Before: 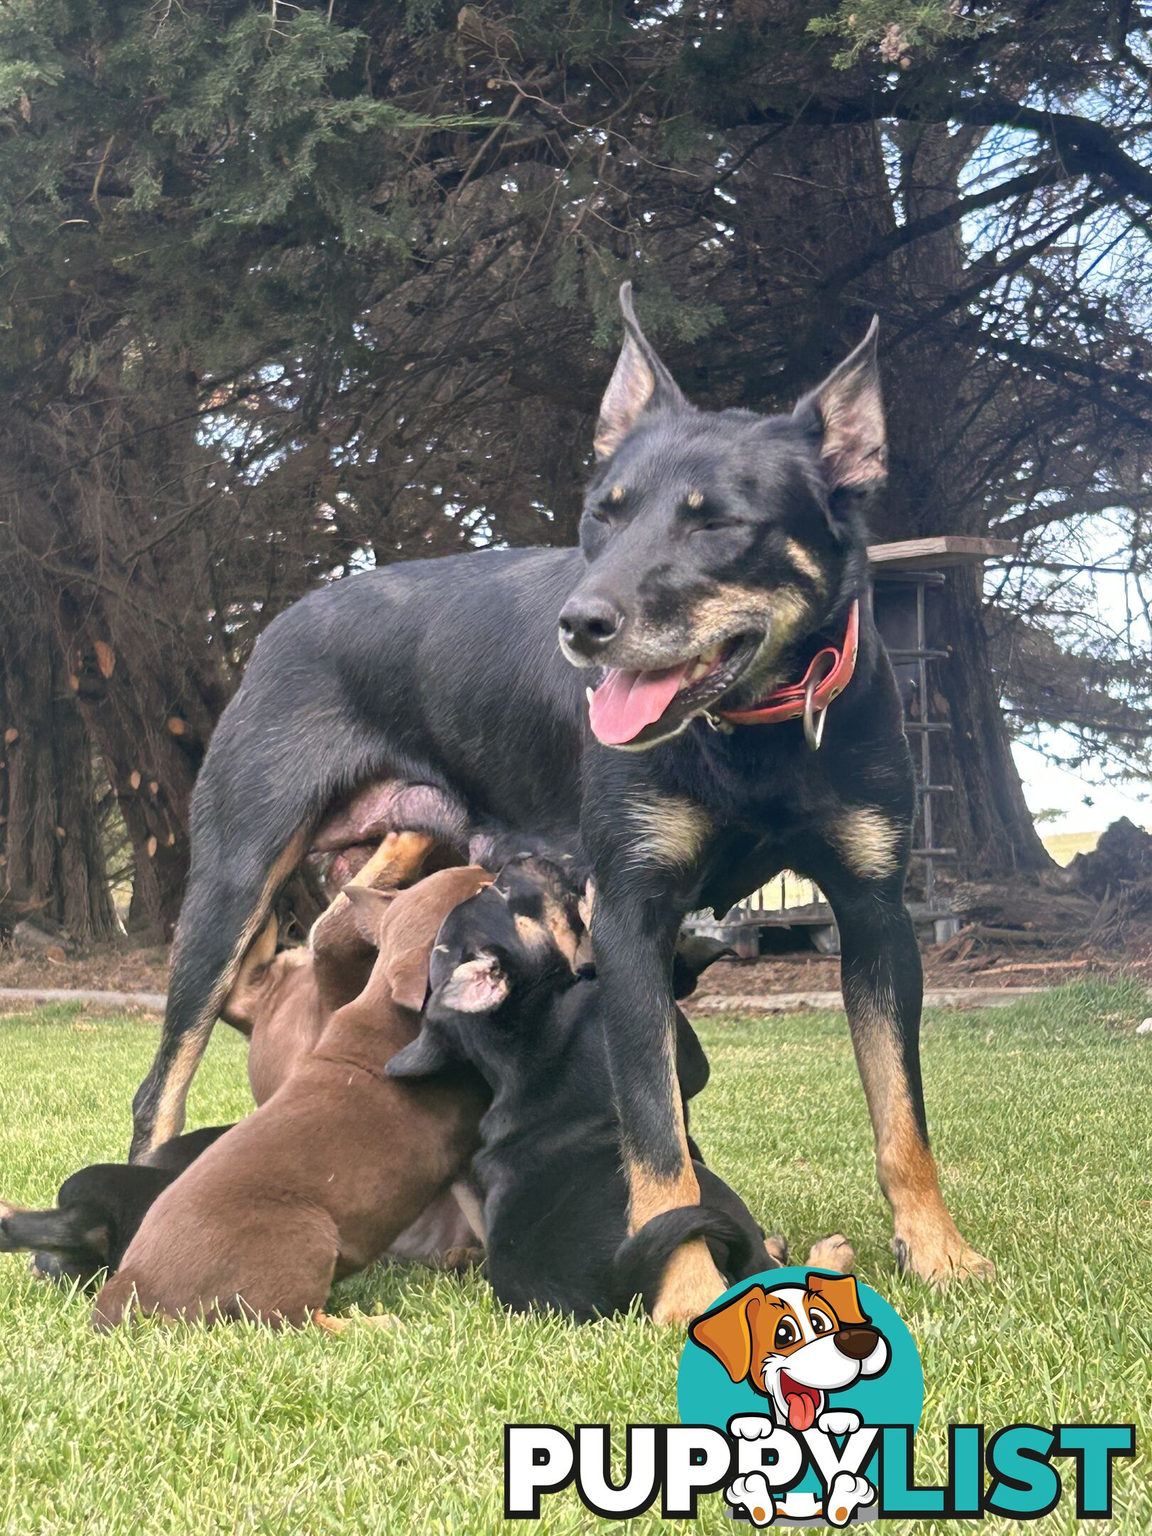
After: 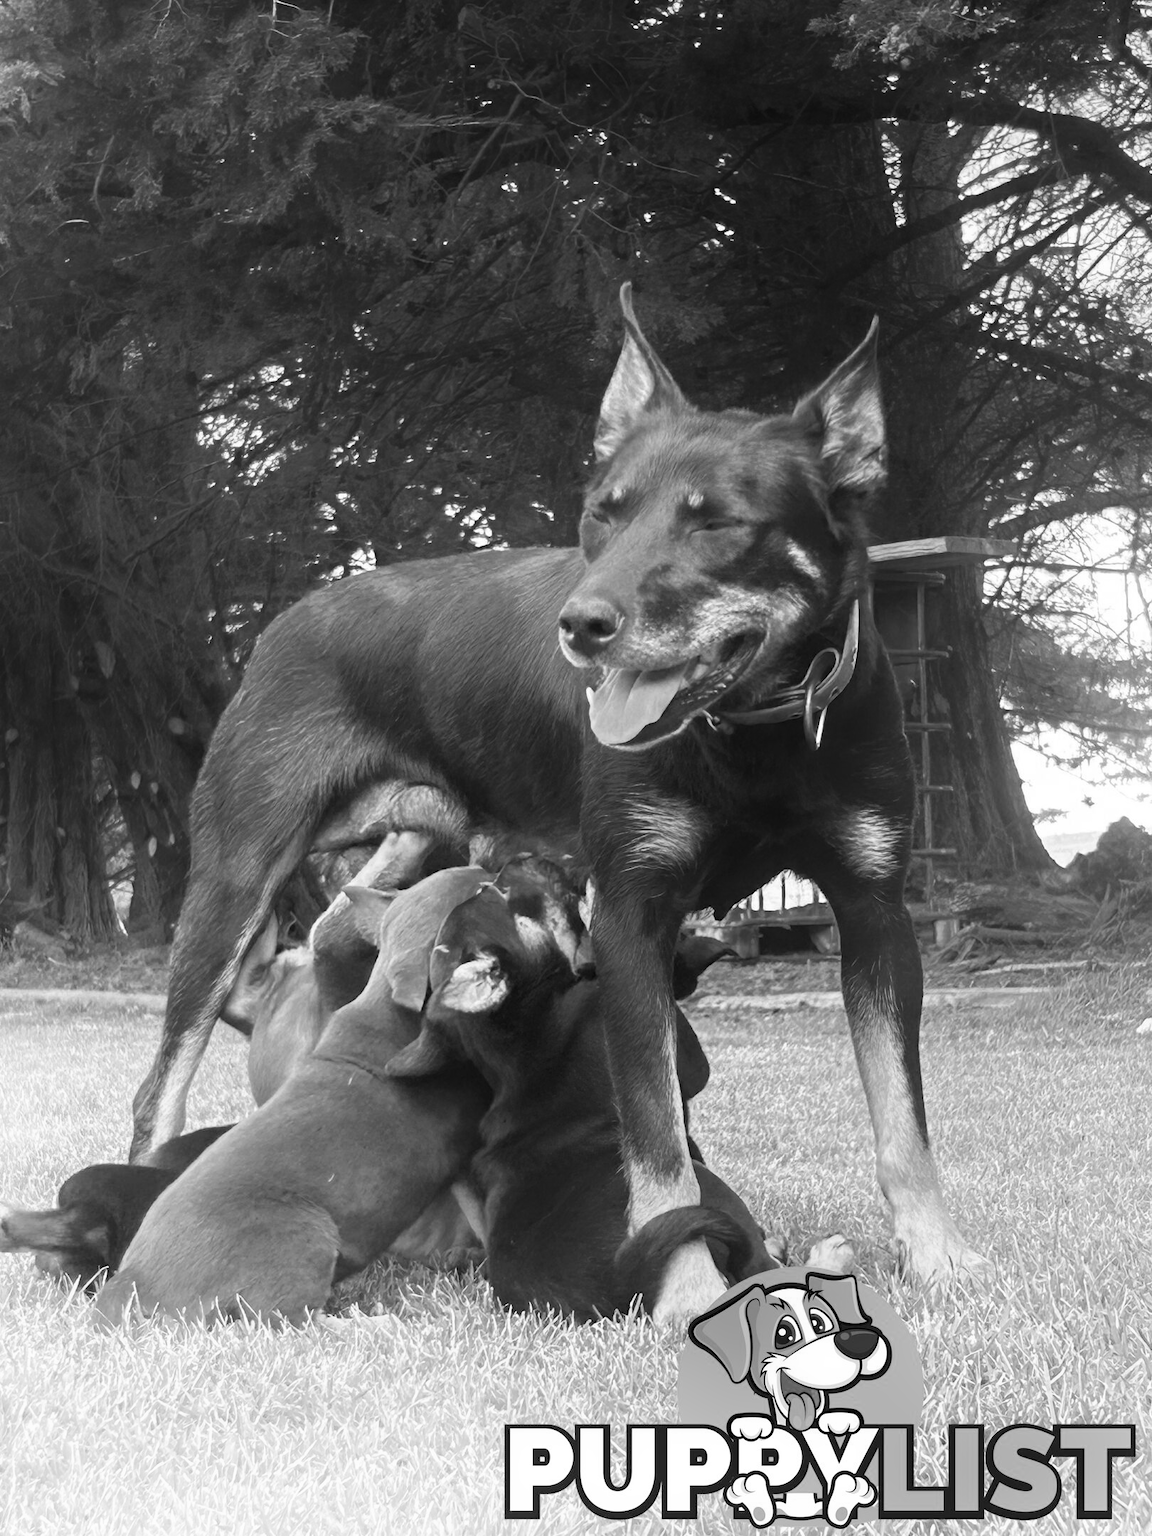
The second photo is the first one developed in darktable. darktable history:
monochrome: on, module defaults
shadows and highlights: shadows -90, highlights 90, soften with gaussian
